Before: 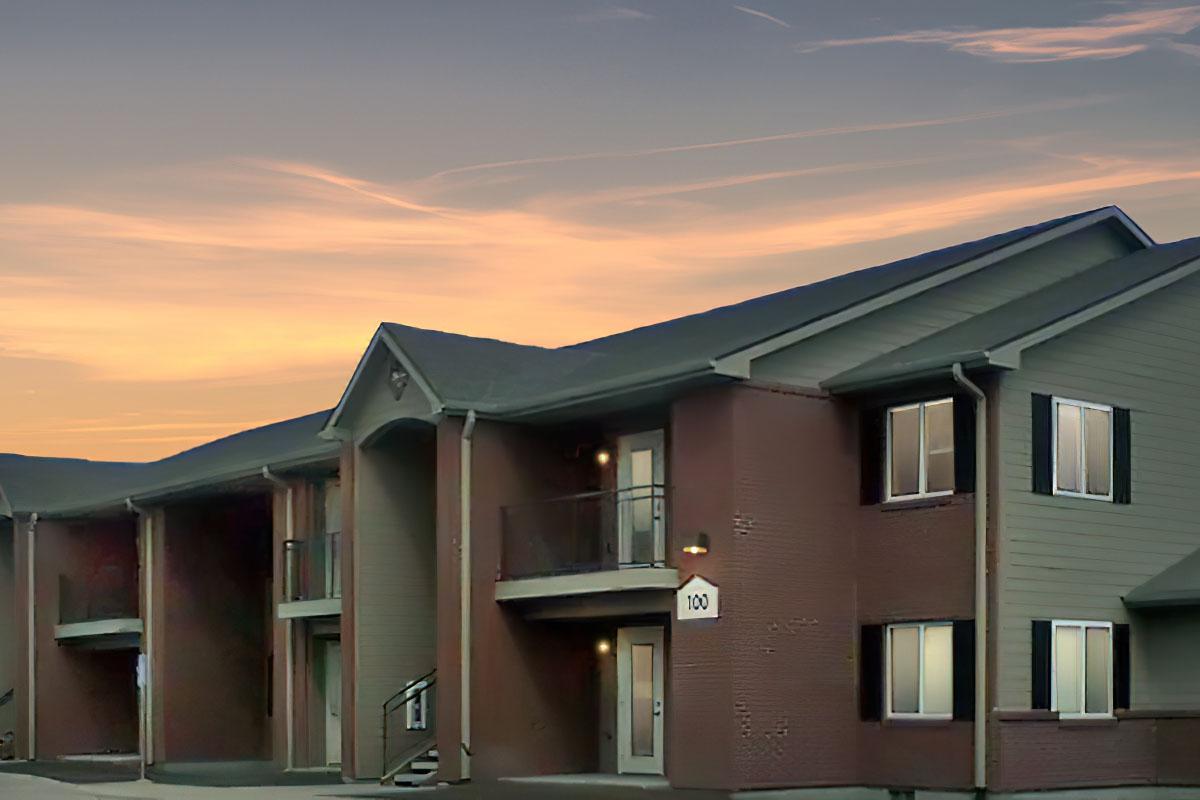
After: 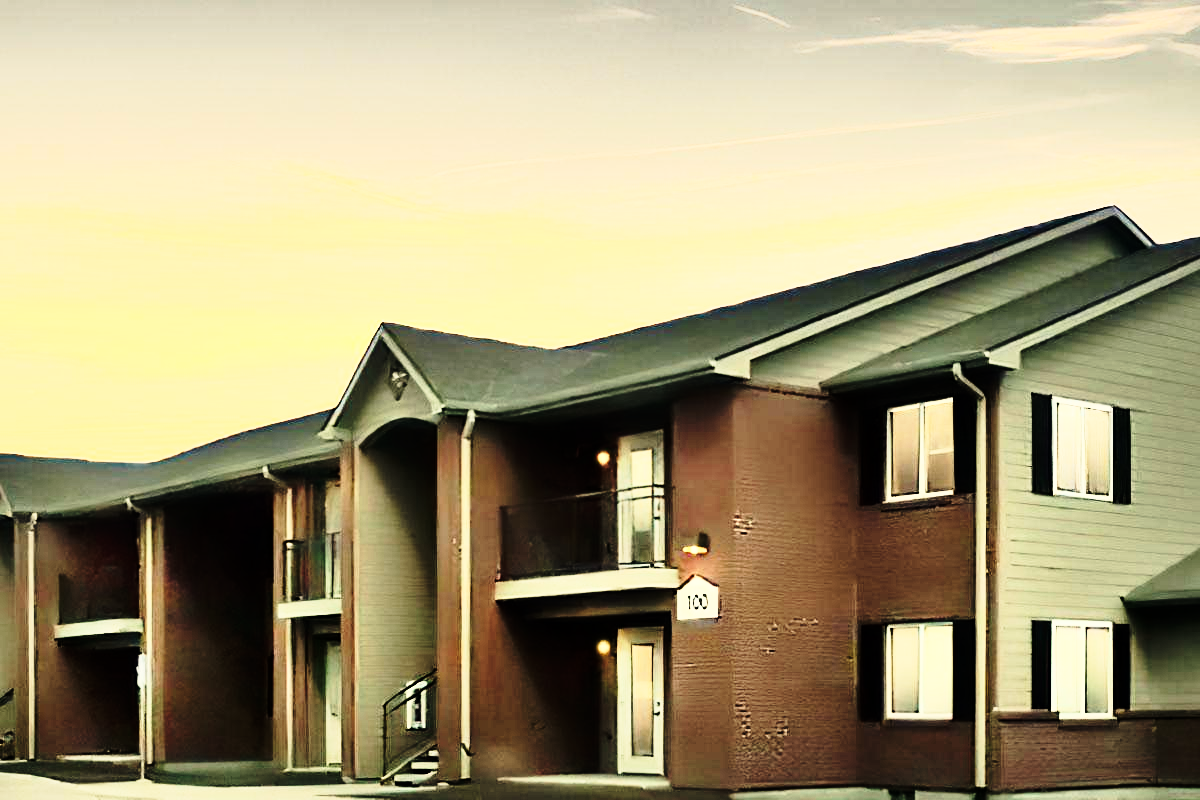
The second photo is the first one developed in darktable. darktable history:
base curve: curves: ch0 [(0, 0) (0.028, 0.03) (0.121, 0.232) (0.46, 0.748) (0.859, 0.968) (1, 1)], preserve colors none
shadows and highlights: soften with gaussian
white balance: red 1.08, blue 0.791
rgb curve: curves: ch0 [(0, 0) (0.21, 0.15) (0.24, 0.21) (0.5, 0.75) (0.75, 0.96) (0.89, 0.99) (1, 1)]; ch1 [(0, 0.02) (0.21, 0.13) (0.25, 0.2) (0.5, 0.67) (0.75, 0.9) (0.89, 0.97) (1, 1)]; ch2 [(0, 0.02) (0.21, 0.13) (0.25, 0.2) (0.5, 0.67) (0.75, 0.9) (0.89, 0.97) (1, 1)], compensate middle gray true
